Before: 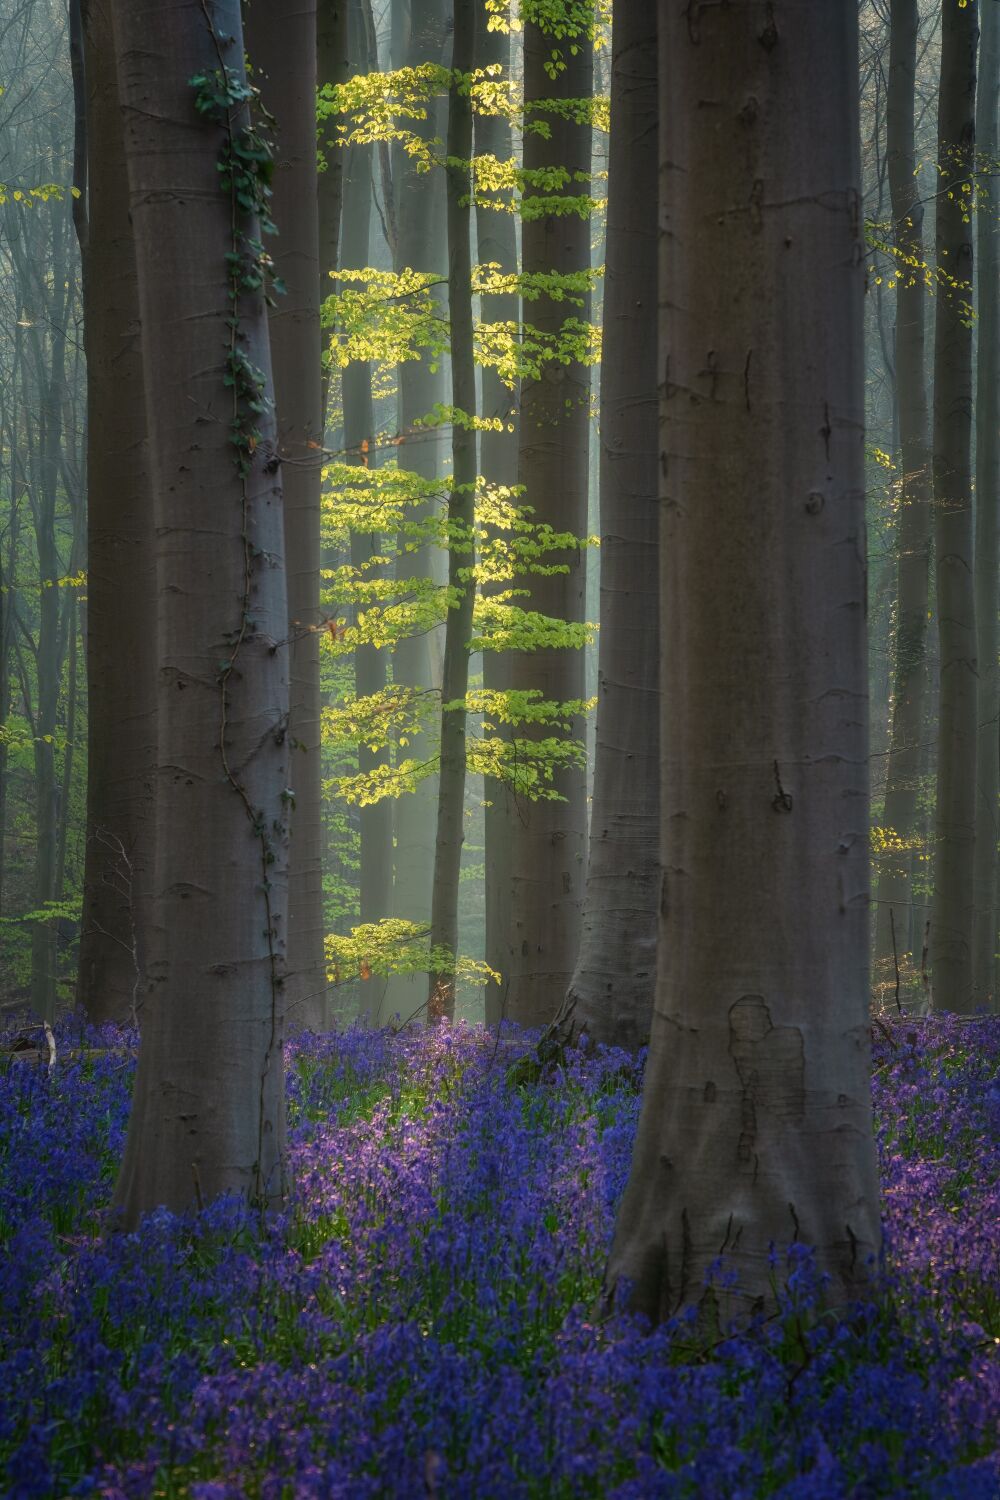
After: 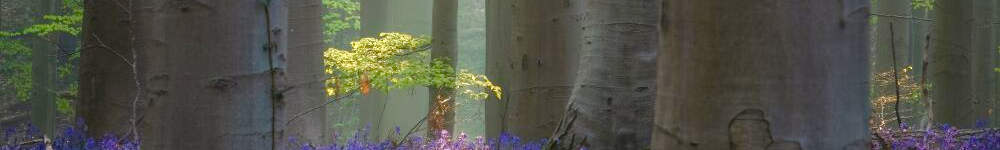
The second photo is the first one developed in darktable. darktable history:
crop and rotate: top 59.084%, bottom 30.916%
color balance rgb: perceptual saturation grading › global saturation 20%, perceptual saturation grading › highlights -50%, perceptual saturation grading › shadows 30%, perceptual brilliance grading › global brilliance 10%, perceptual brilliance grading › shadows 15%
